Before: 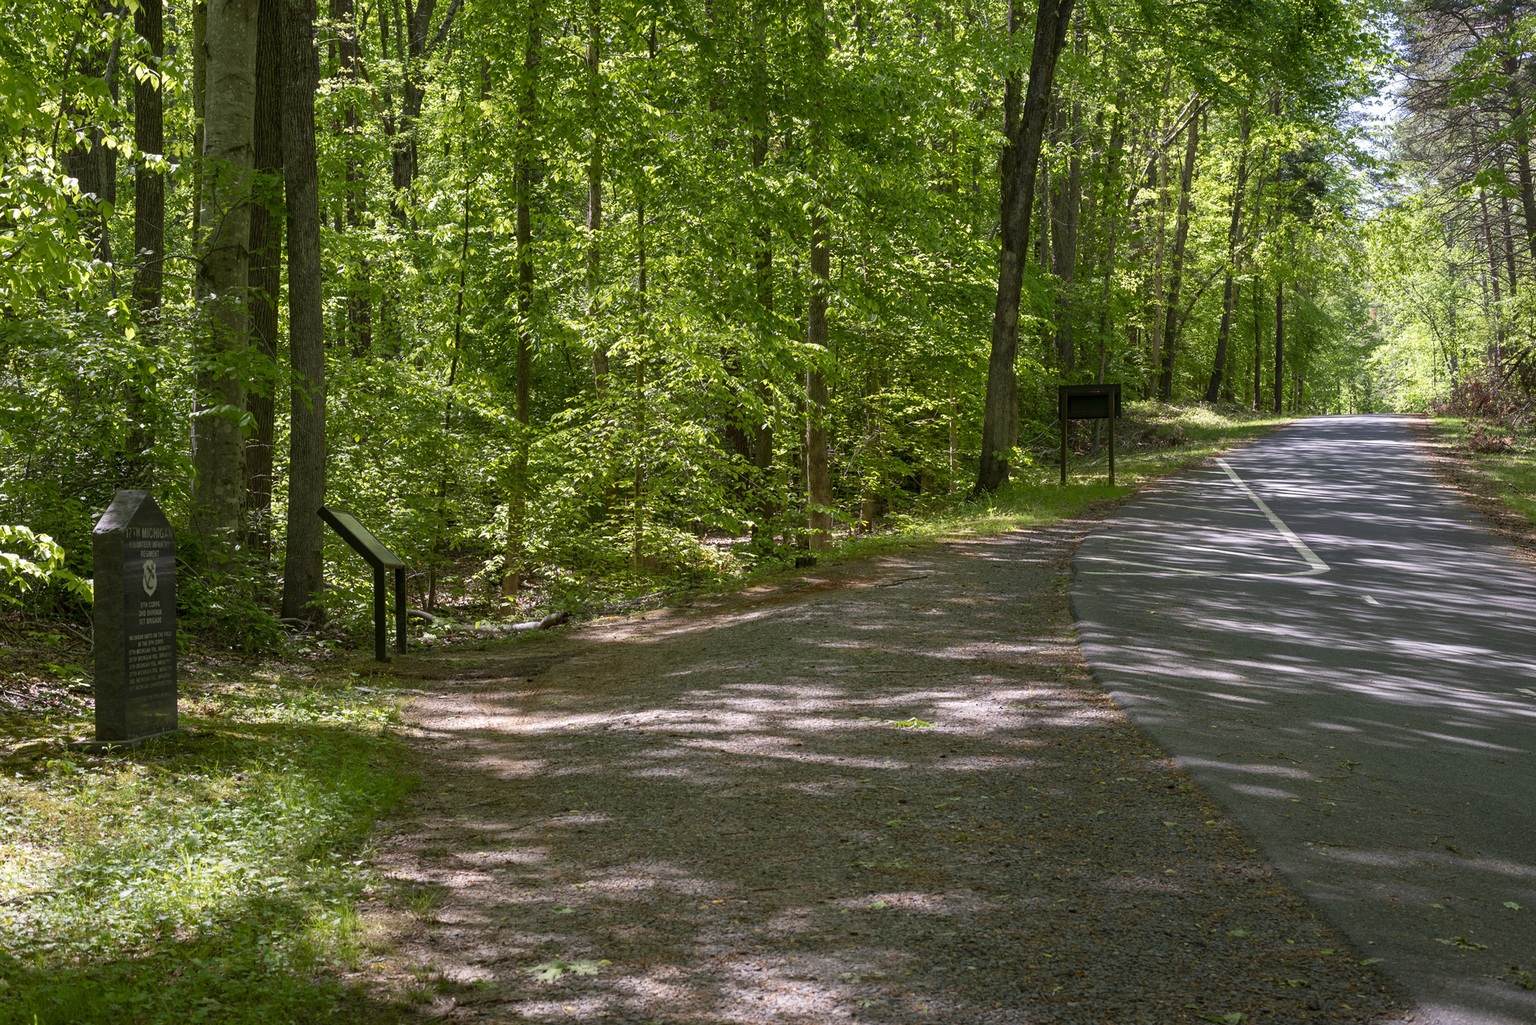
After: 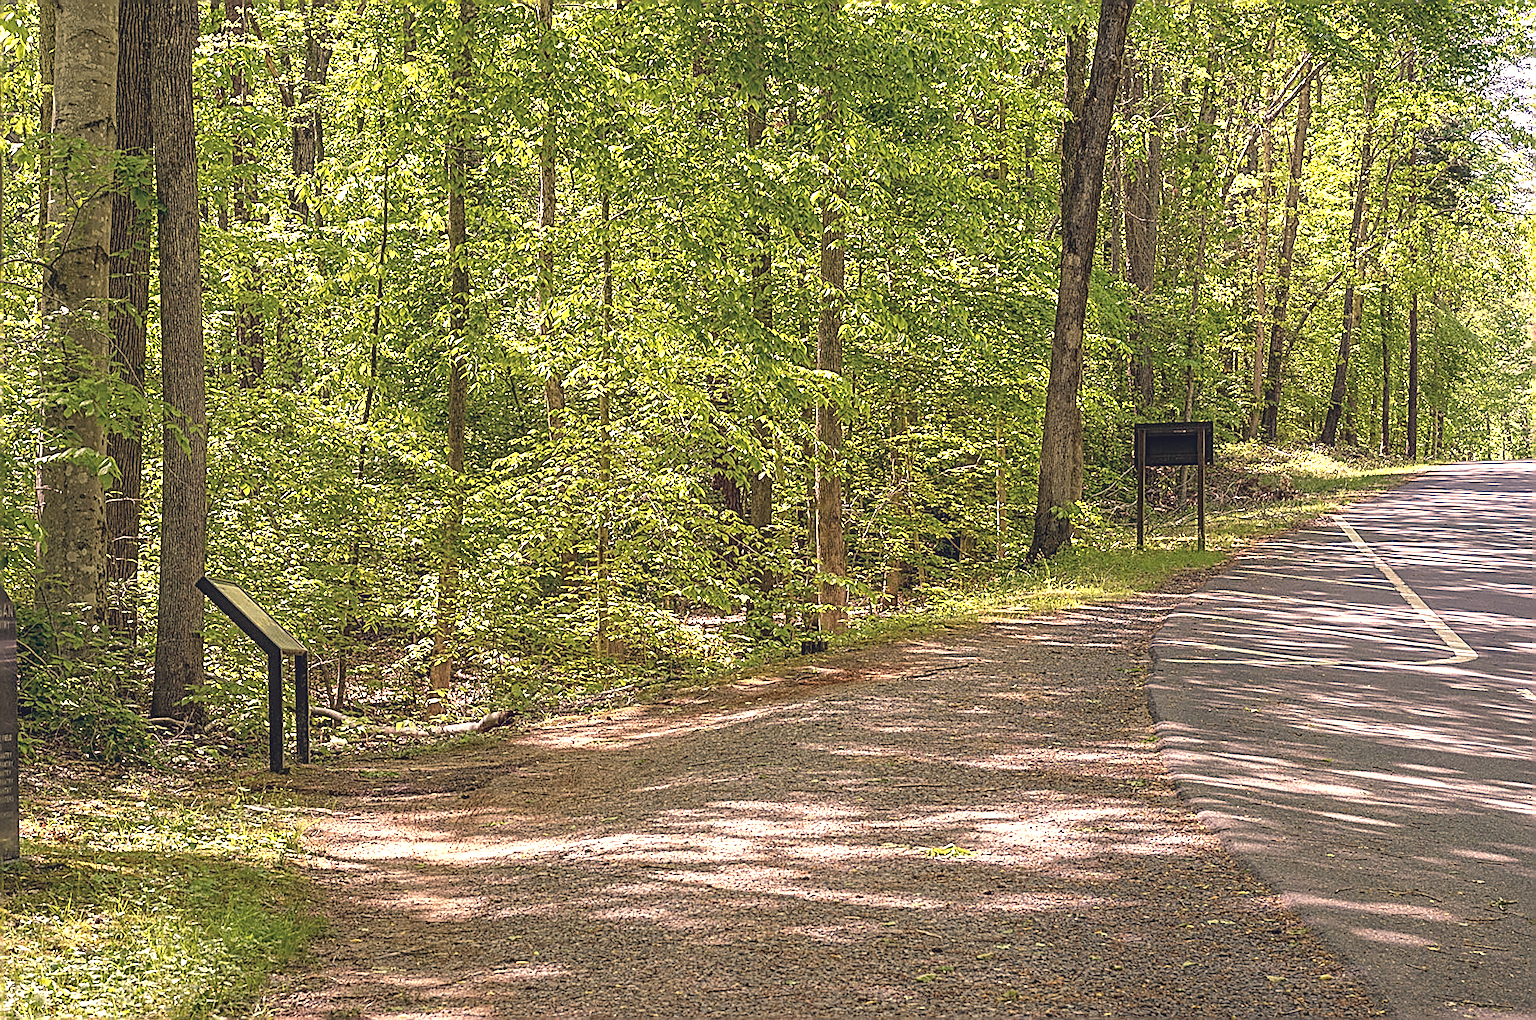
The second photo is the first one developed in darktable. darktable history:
sharpen: amount 1.843
local contrast: on, module defaults
shadows and highlights: shadows 25.66, highlights -23.45
exposure: black level correction 0, exposure 1.199 EV, compensate highlight preservation false
crop and rotate: left 10.584%, top 4.985%, right 10.362%, bottom 16.333%
color correction: highlights a* 19.86, highlights b* 28.17, shadows a* 3.28, shadows b* -16.53, saturation 0.732
contrast brightness saturation: contrast -0.133, brightness 0.049, saturation -0.121
